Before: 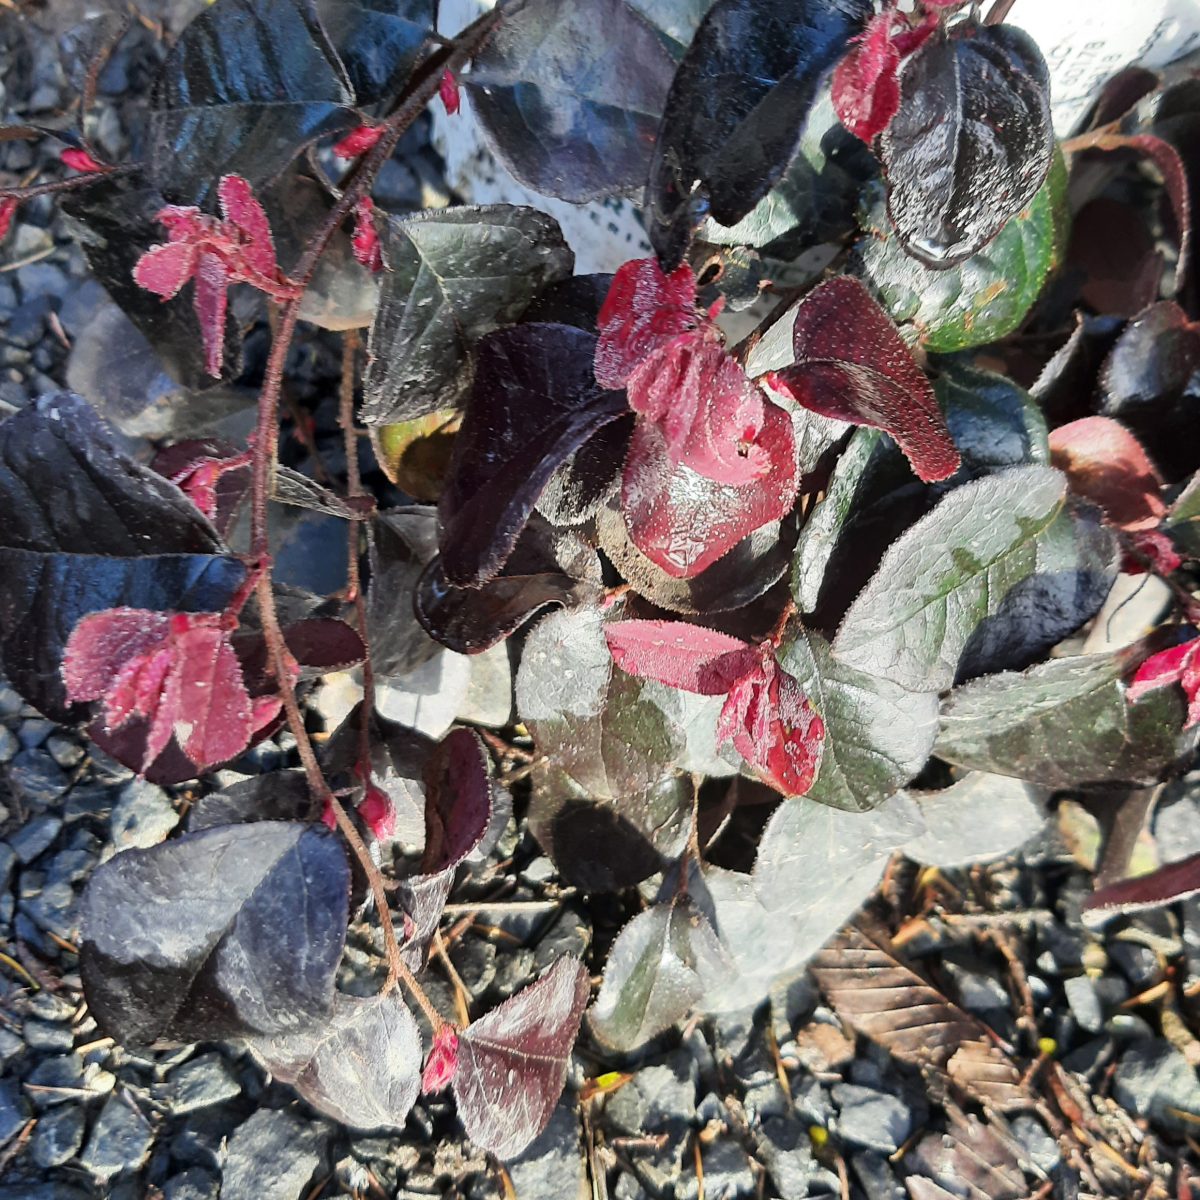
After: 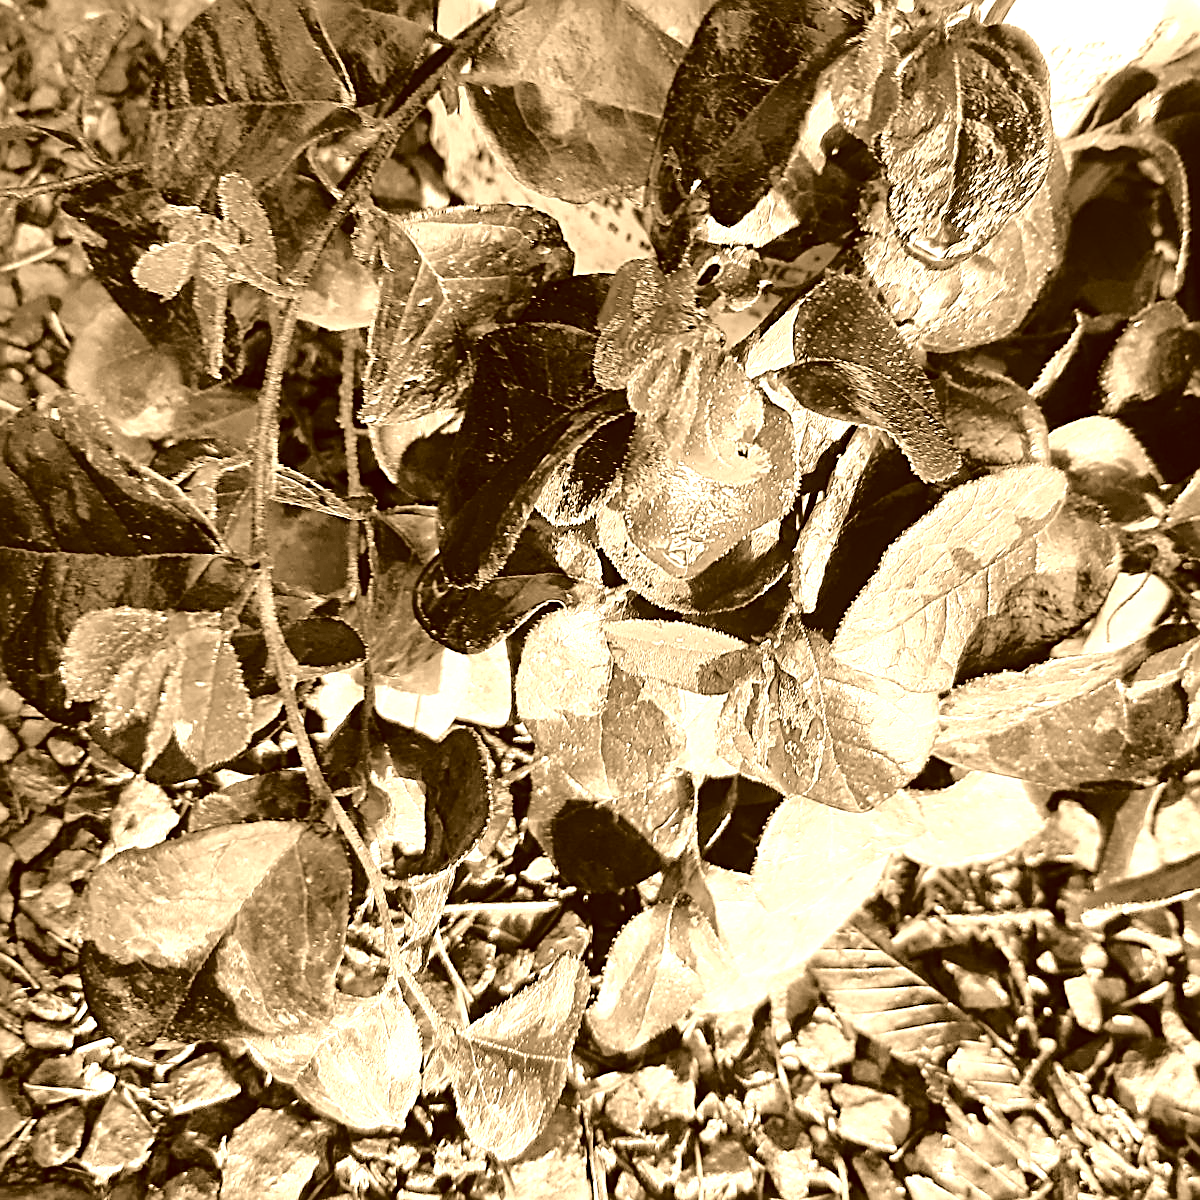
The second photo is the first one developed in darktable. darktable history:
exposure: black level correction 0.029, exposure -0.073 EV, compensate highlight preservation false
sharpen: radius 2.543, amount 0.636
colorize: hue 28.8°, source mix 100%
